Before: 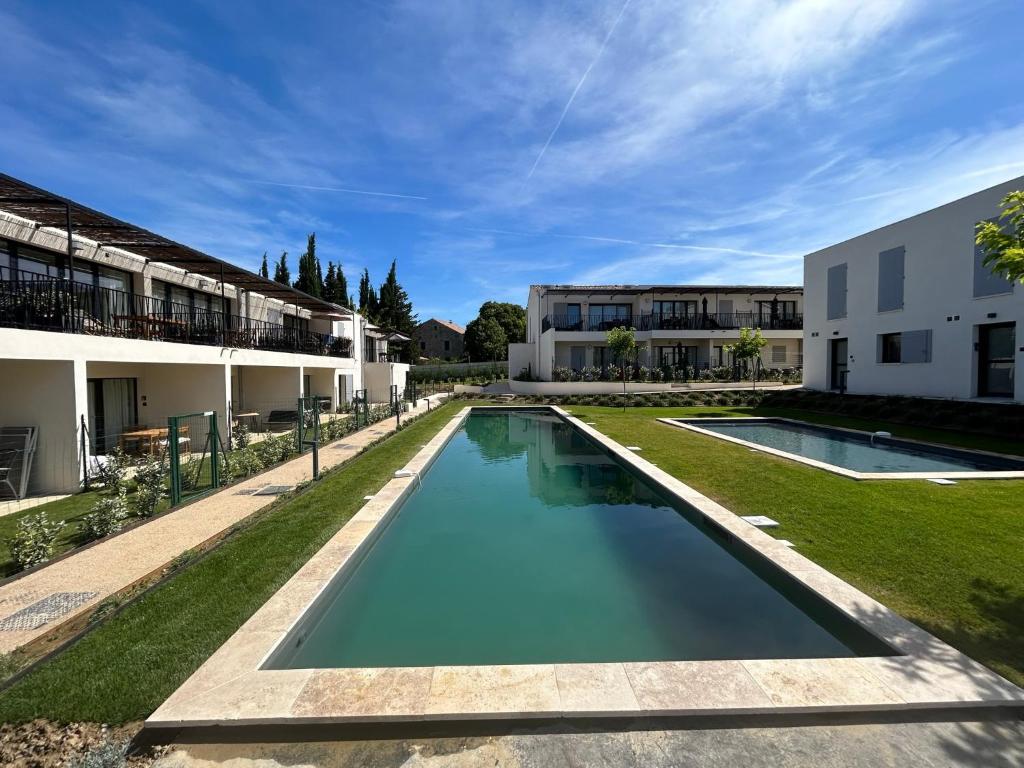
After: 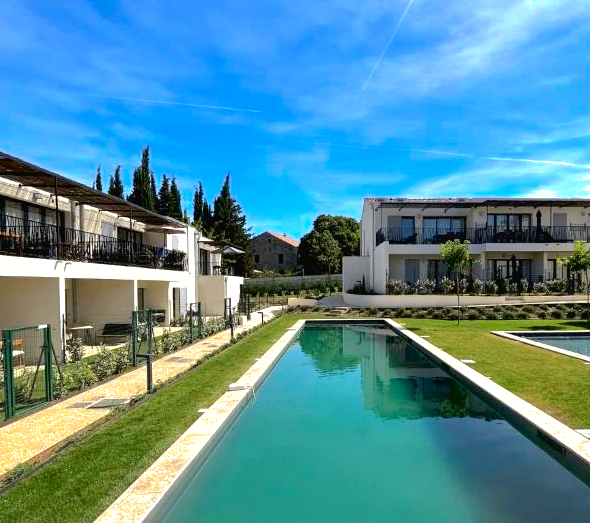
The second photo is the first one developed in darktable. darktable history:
crop: left 16.245%, top 11.397%, right 26.101%, bottom 20.414%
tone curve: curves: ch0 [(0, 0.013) (0.054, 0.018) (0.205, 0.191) (0.289, 0.292) (0.39, 0.424) (0.493, 0.551) (0.666, 0.743) (0.795, 0.841) (1, 0.998)]; ch1 [(0, 0) (0.385, 0.343) (0.439, 0.415) (0.494, 0.495) (0.501, 0.501) (0.51, 0.509) (0.54, 0.552) (0.586, 0.614) (0.66, 0.706) (0.783, 0.804) (1, 1)]; ch2 [(0, 0) (0.32, 0.281) (0.403, 0.399) (0.441, 0.428) (0.47, 0.469) (0.498, 0.496) (0.524, 0.538) (0.566, 0.579) (0.633, 0.665) (0.7, 0.711) (1, 1)], color space Lab, independent channels, preserve colors none
exposure: exposure 0.509 EV, compensate highlight preservation false
shadows and highlights: shadows 39.95, highlights -59.78, highlights color adjustment 78.66%
